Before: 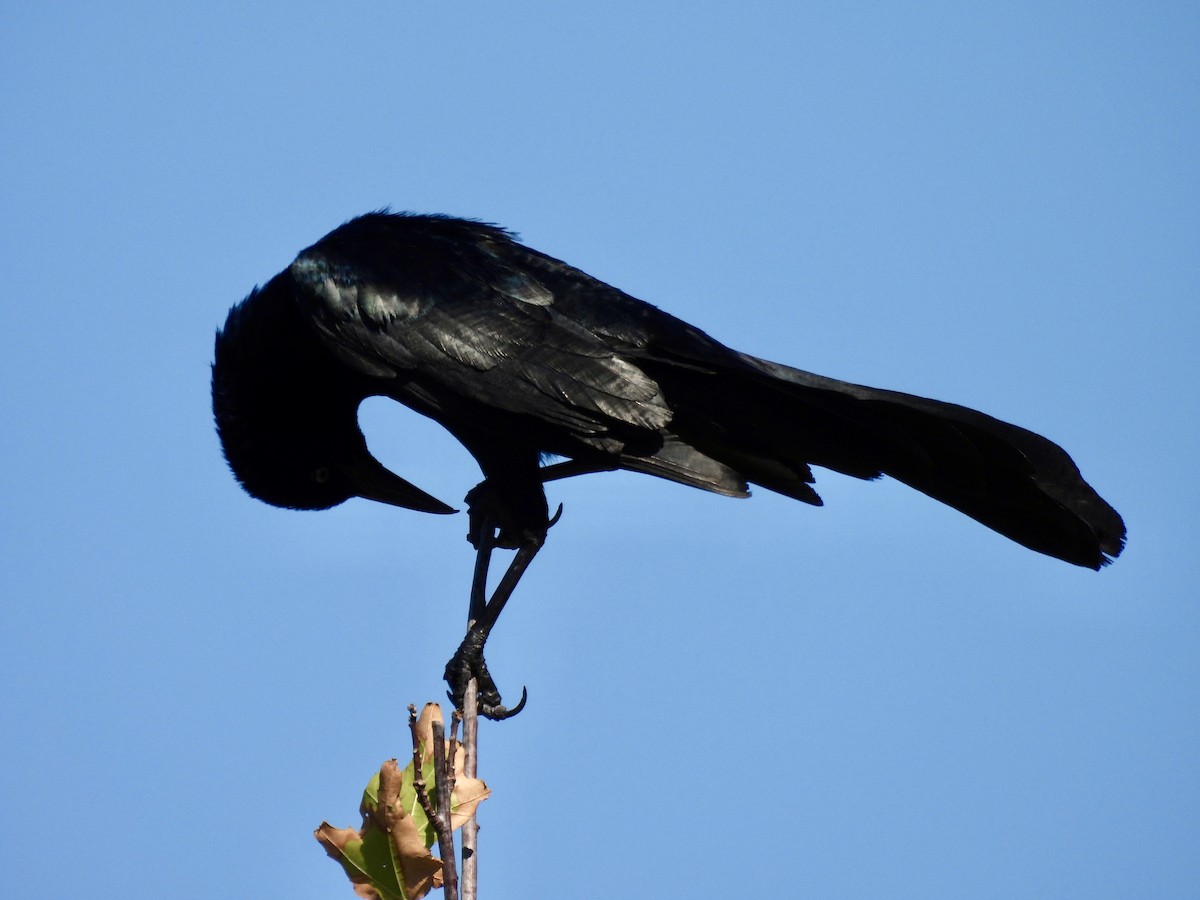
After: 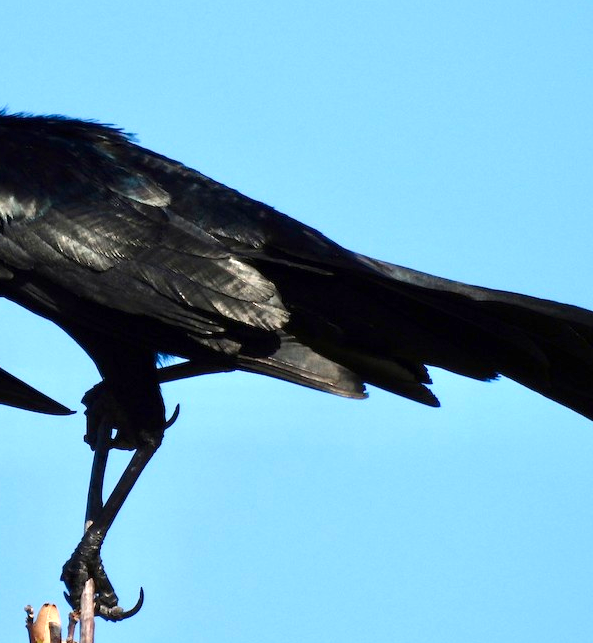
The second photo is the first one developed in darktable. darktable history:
crop: left 31.956%, top 11.001%, right 18.553%, bottom 17.481%
exposure: exposure 0.772 EV, compensate highlight preservation false
